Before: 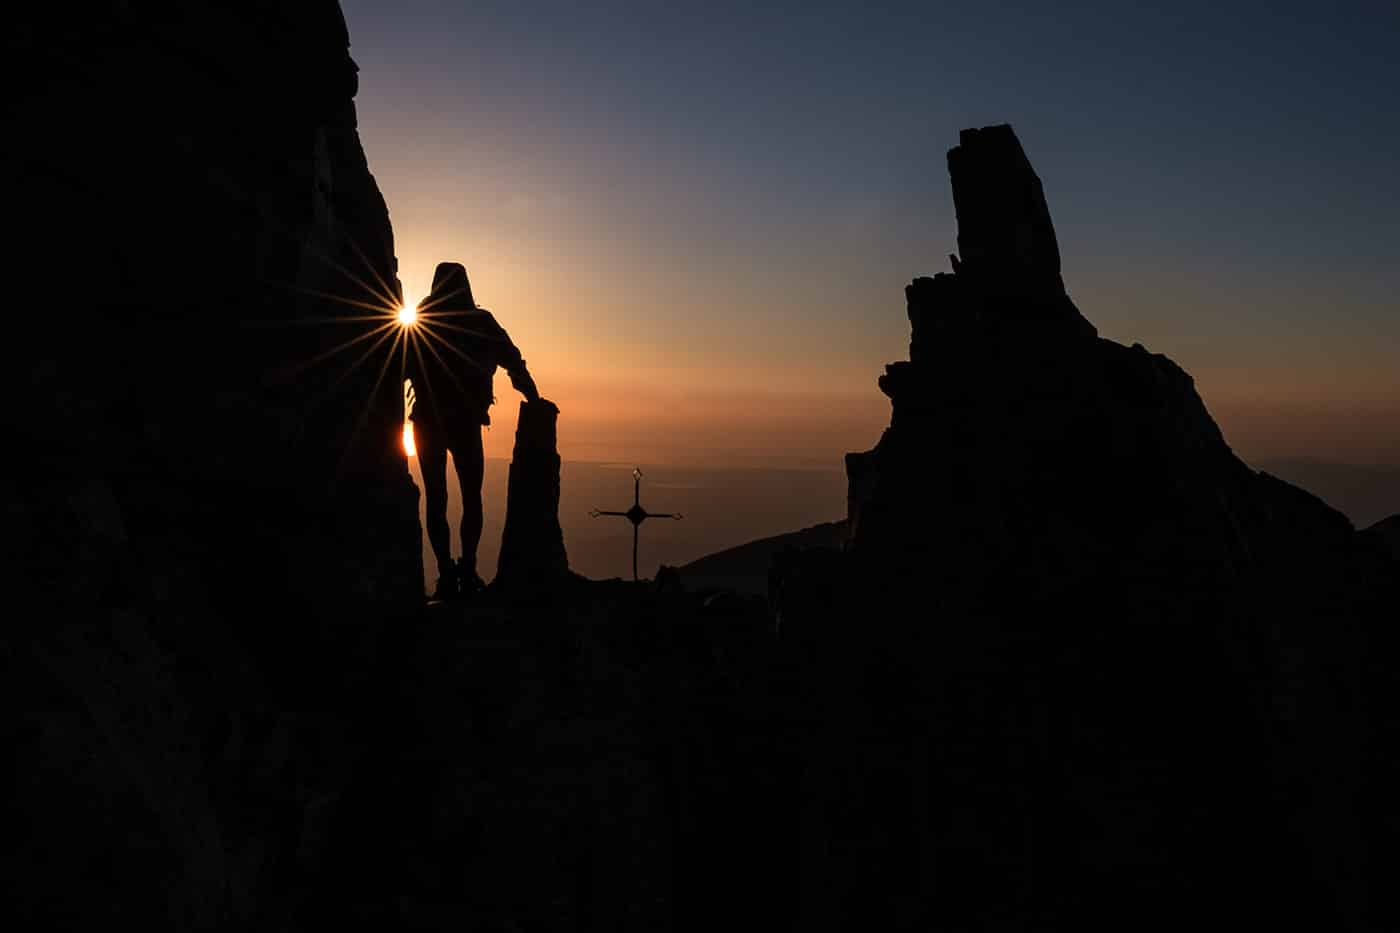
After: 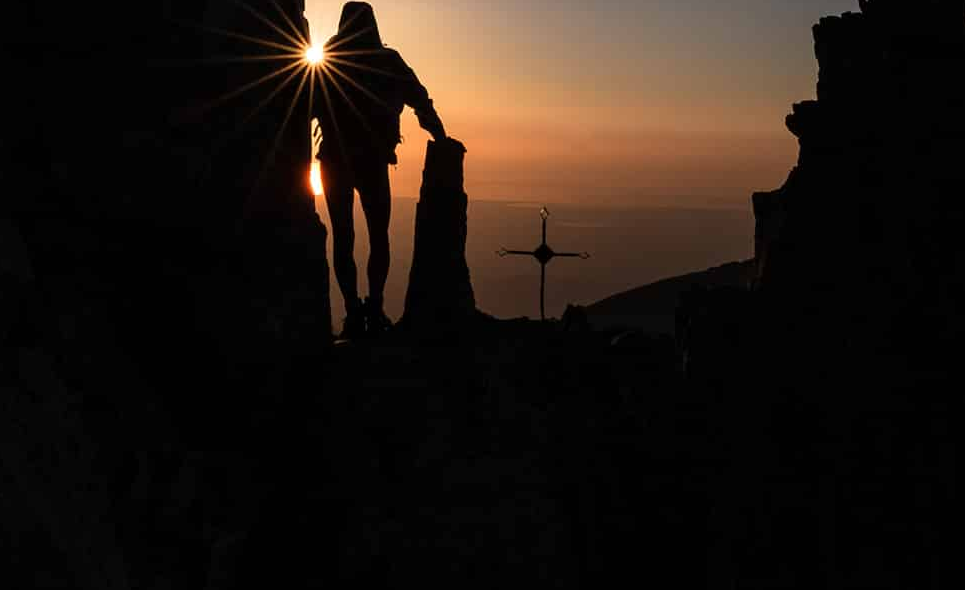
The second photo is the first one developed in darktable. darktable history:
crop: left 6.68%, top 28.019%, right 24.328%, bottom 8.698%
